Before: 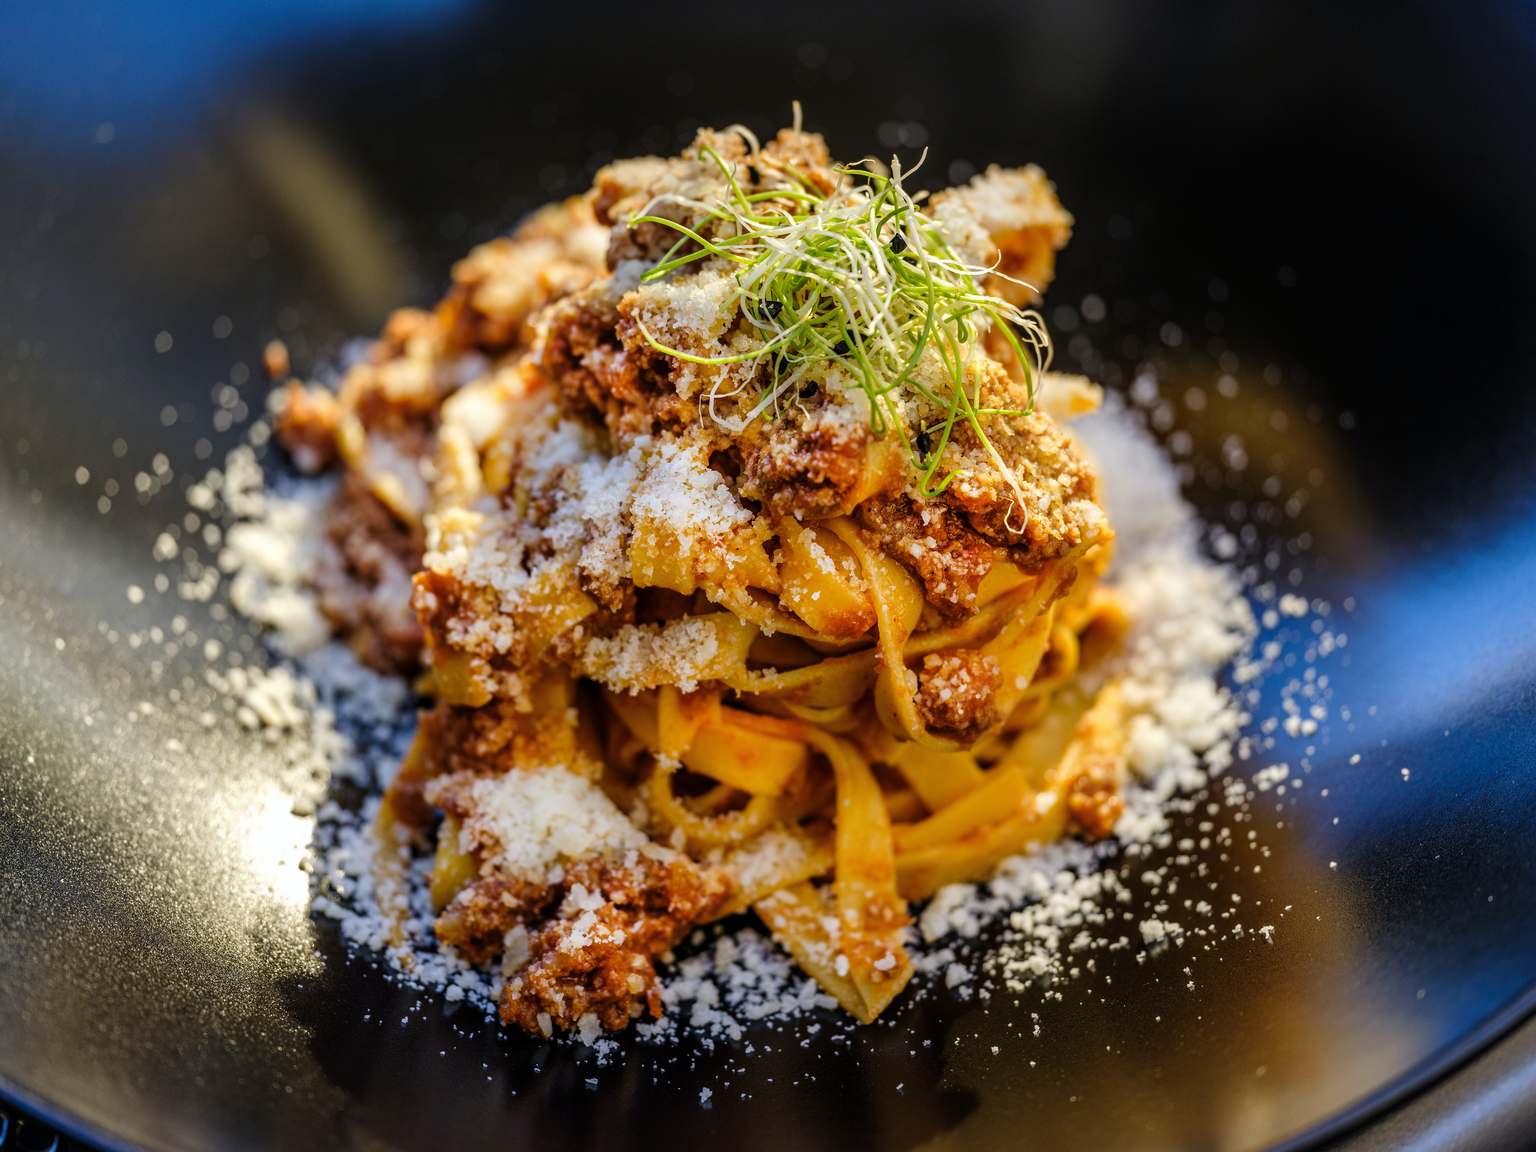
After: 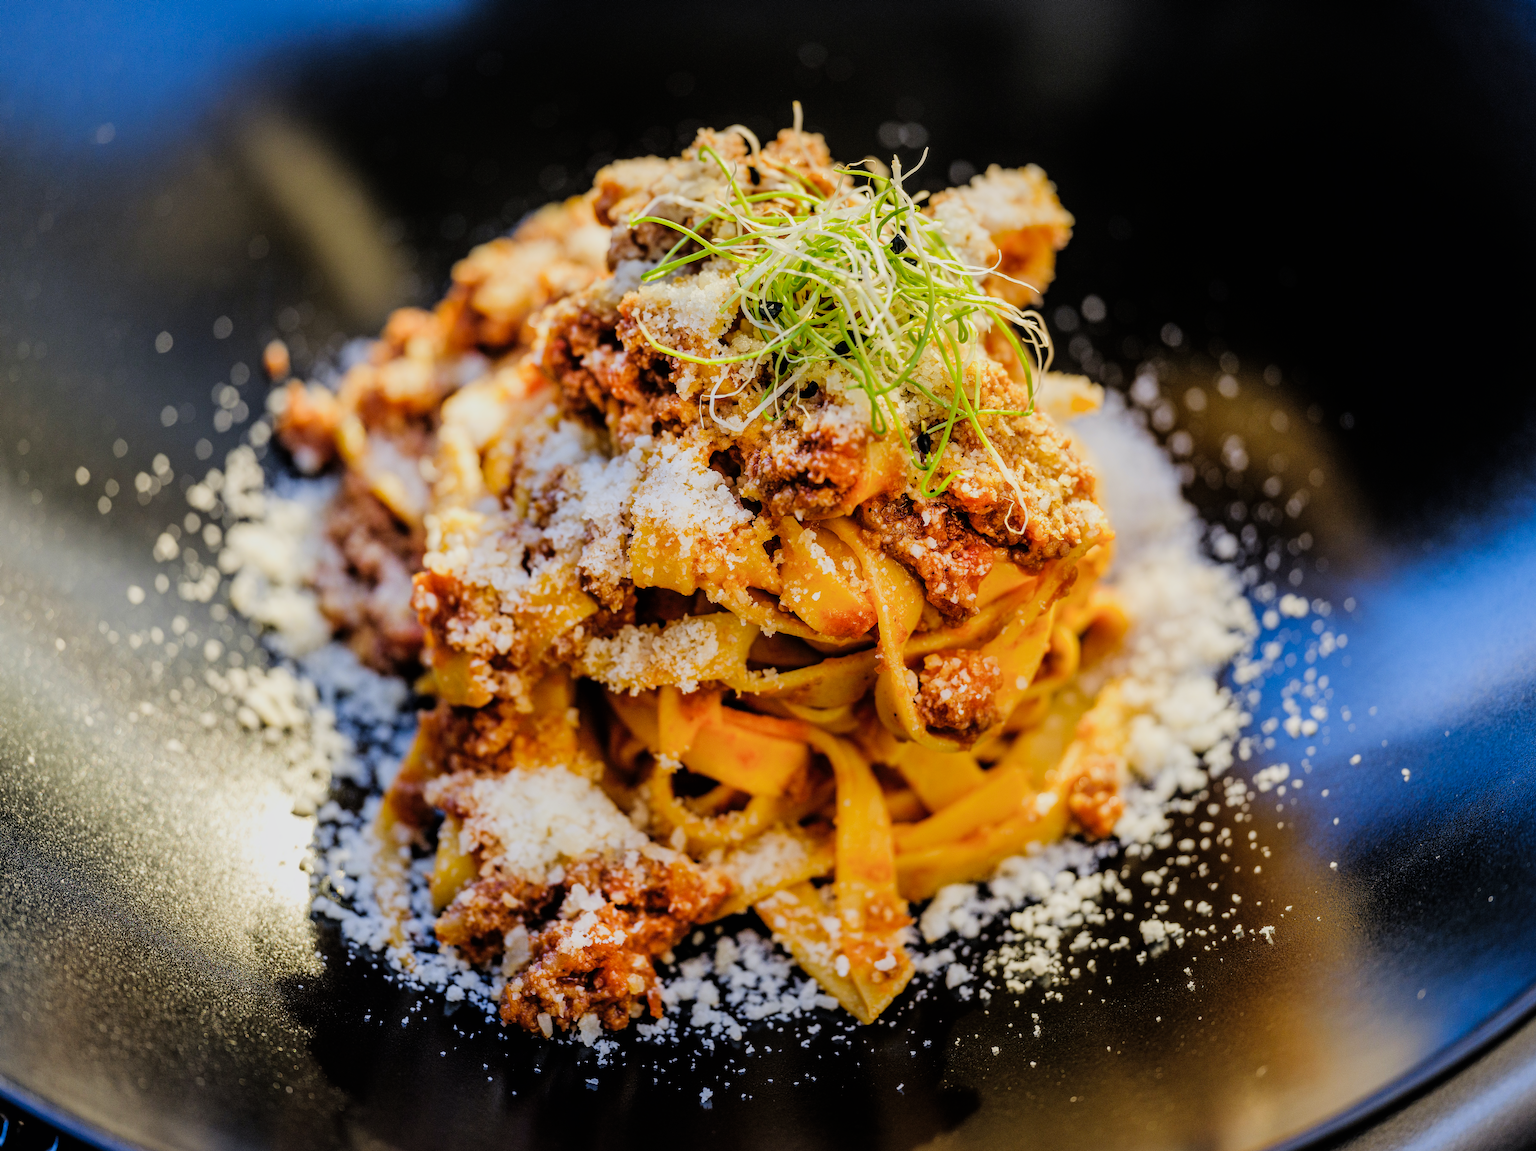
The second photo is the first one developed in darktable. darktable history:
exposure: compensate exposure bias true, compensate highlight preservation false
shadows and highlights: radius 125.46, shadows 21.19, highlights -21.19, low approximation 0.01
bloom: size 9%, threshold 100%, strength 7%
levels: levels [0, 0.435, 0.917]
filmic rgb: black relative exposure -6.98 EV, white relative exposure 5.63 EV, hardness 2.86
